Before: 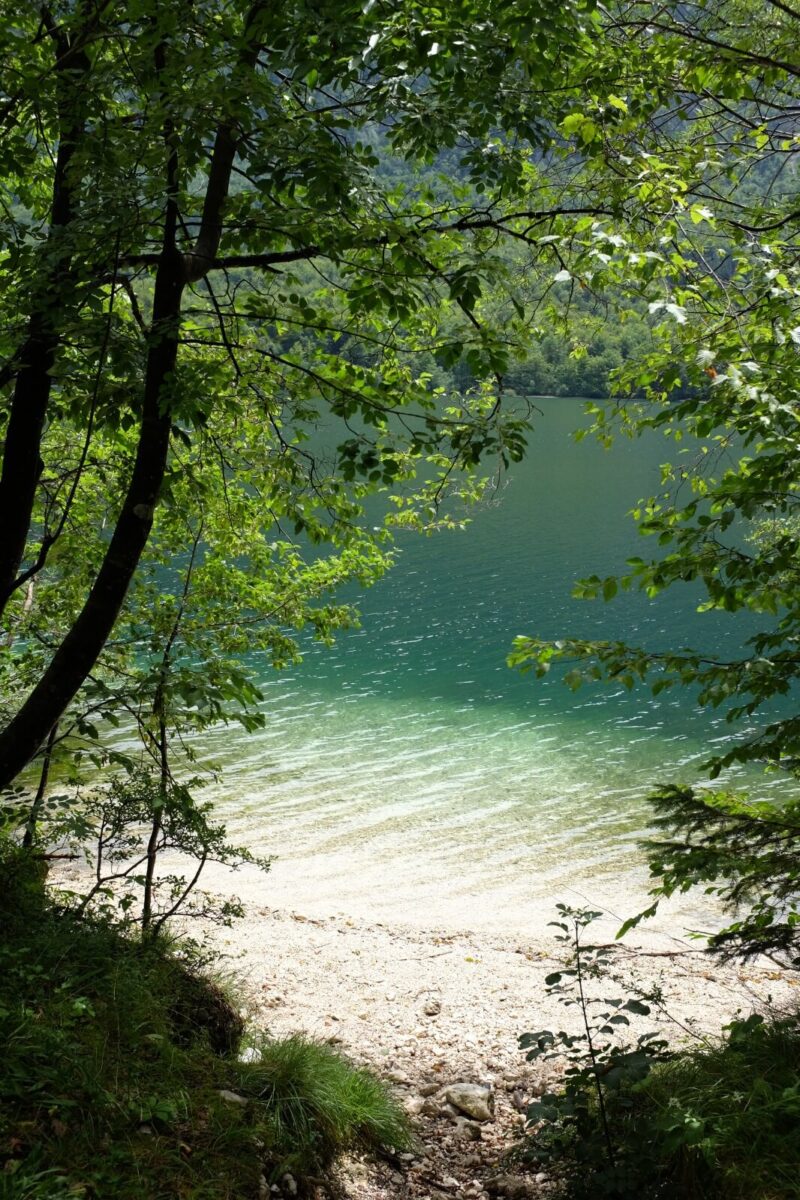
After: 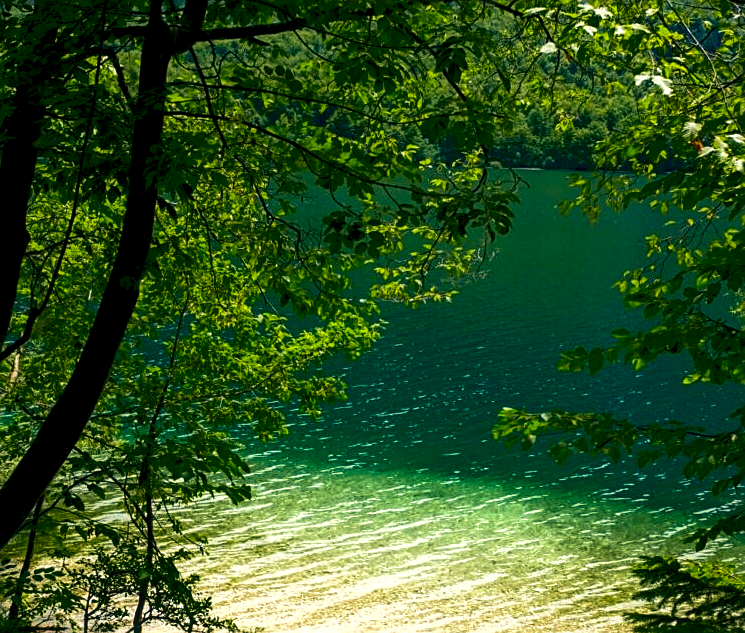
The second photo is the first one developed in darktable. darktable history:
crop: left 1.774%, top 19.068%, right 5.04%, bottom 28.13%
sharpen: on, module defaults
color balance rgb: highlights gain › chroma 3.103%, highlights gain › hue 77.38°, global offset › luminance -0.328%, global offset › chroma 0.117%, global offset › hue 164.78°, perceptual saturation grading › global saturation 30.098%, perceptual brilliance grading › global brilliance 2.779%, perceptual brilliance grading › highlights -2.516%, perceptual brilliance grading › shadows 3.739%
contrast brightness saturation: contrast 0.127, brightness -0.22, saturation 0.143
tone equalizer: -8 EV 0 EV, -7 EV 0.002 EV, -6 EV -0.005 EV, -5 EV -0.006 EV, -4 EV -0.083 EV, -3 EV -0.204 EV, -2 EV -0.274 EV, -1 EV 0.086 EV, +0 EV 0.305 EV
velvia: strength 44.77%
local contrast: detail 130%
tone curve: curves: ch0 [(0, 0) (0.003, 0.013) (0.011, 0.018) (0.025, 0.027) (0.044, 0.045) (0.069, 0.068) (0.1, 0.096) (0.136, 0.13) (0.177, 0.168) (0.224, 0.217) (0.277, 0.277) (0.335, 0.338) (0.399, 0.401) (0.468, 0.473) (0.543, 0.544) (0.623, 0.621) (0.709, 0.7) (0.801, 0.781) (0.898, 0.869) (1, 1)], color space Lab, independent channels, preserve colors none
